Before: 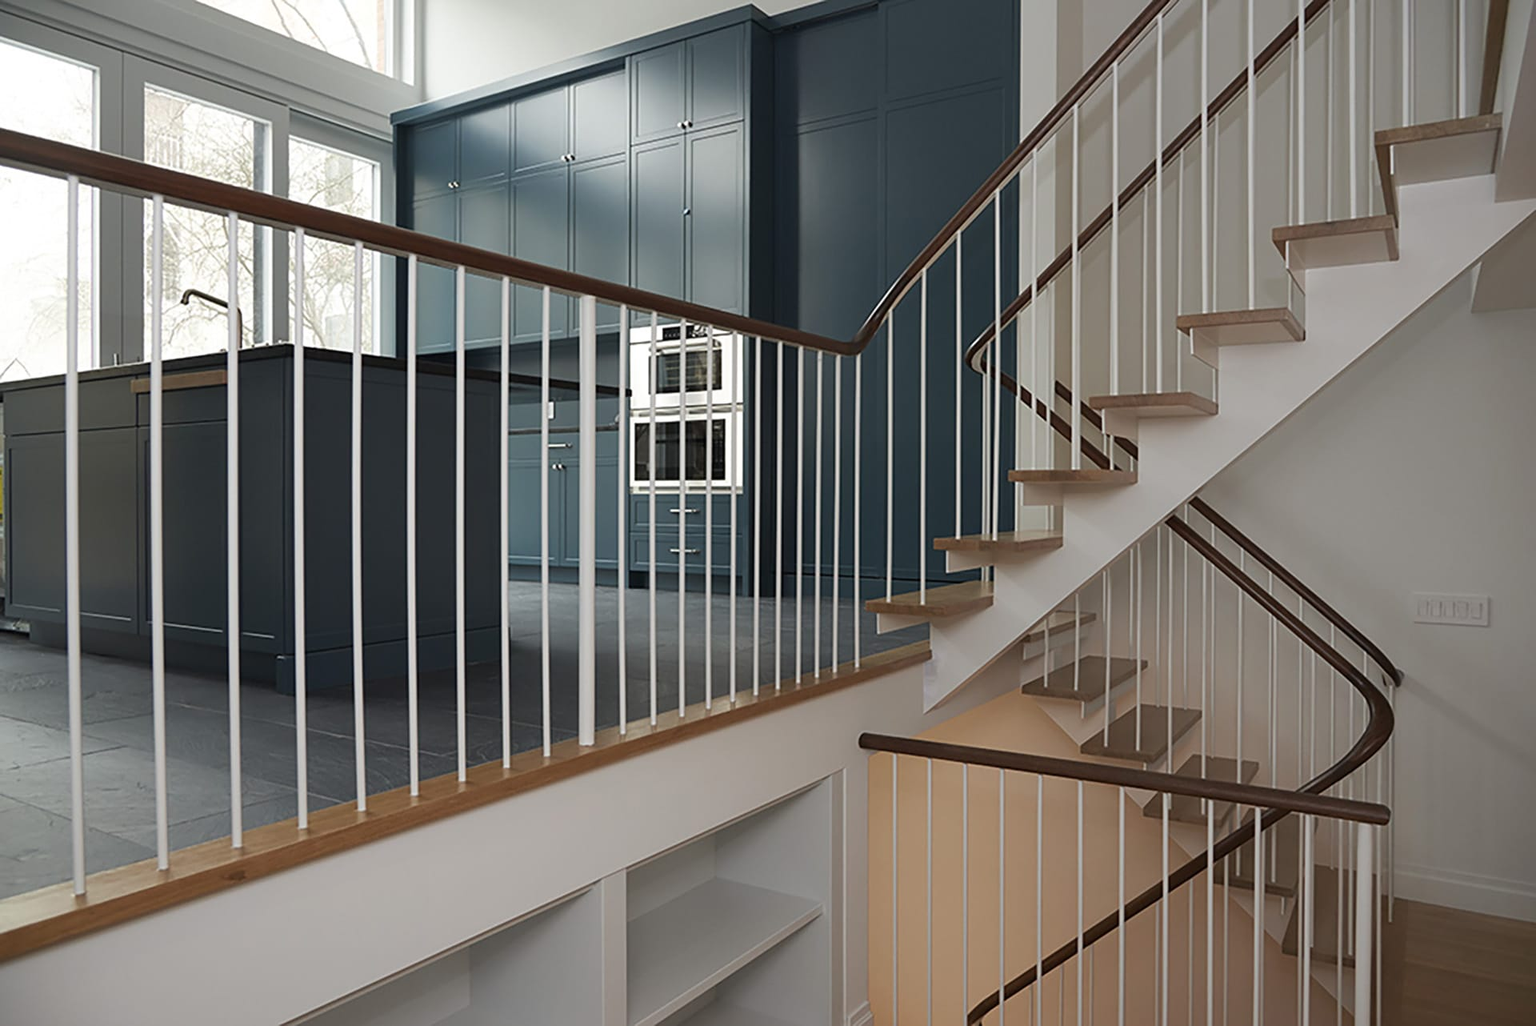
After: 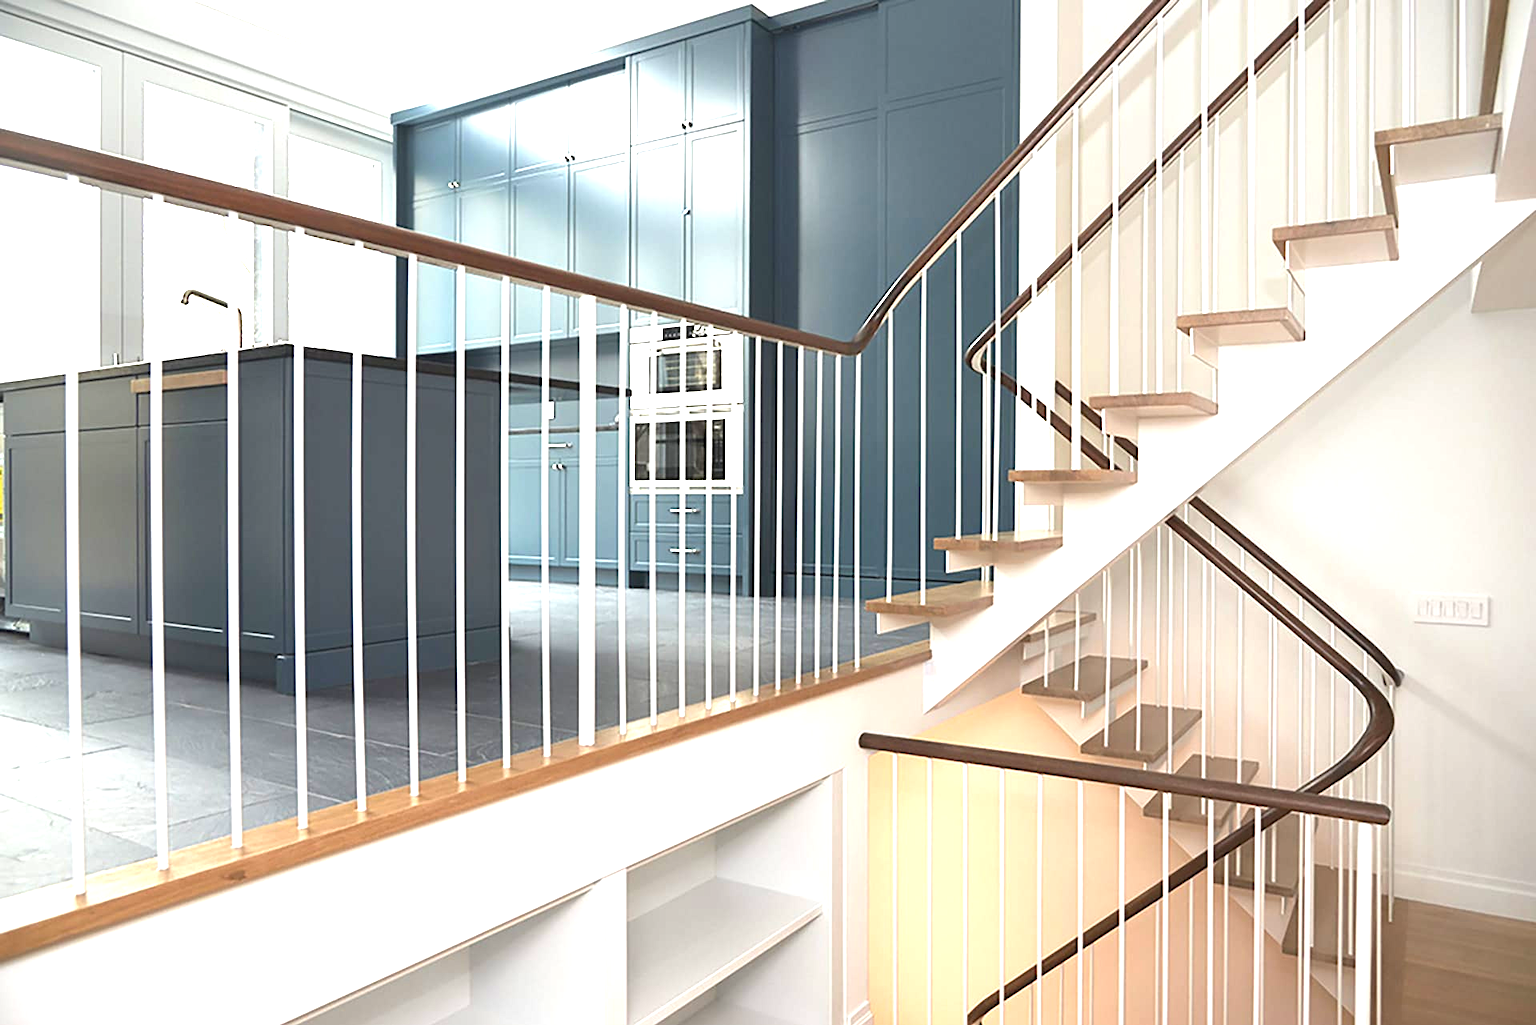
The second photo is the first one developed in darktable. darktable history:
exposure: black level correction 0, exposure 1.996 EV, compensate highlight preservation false
